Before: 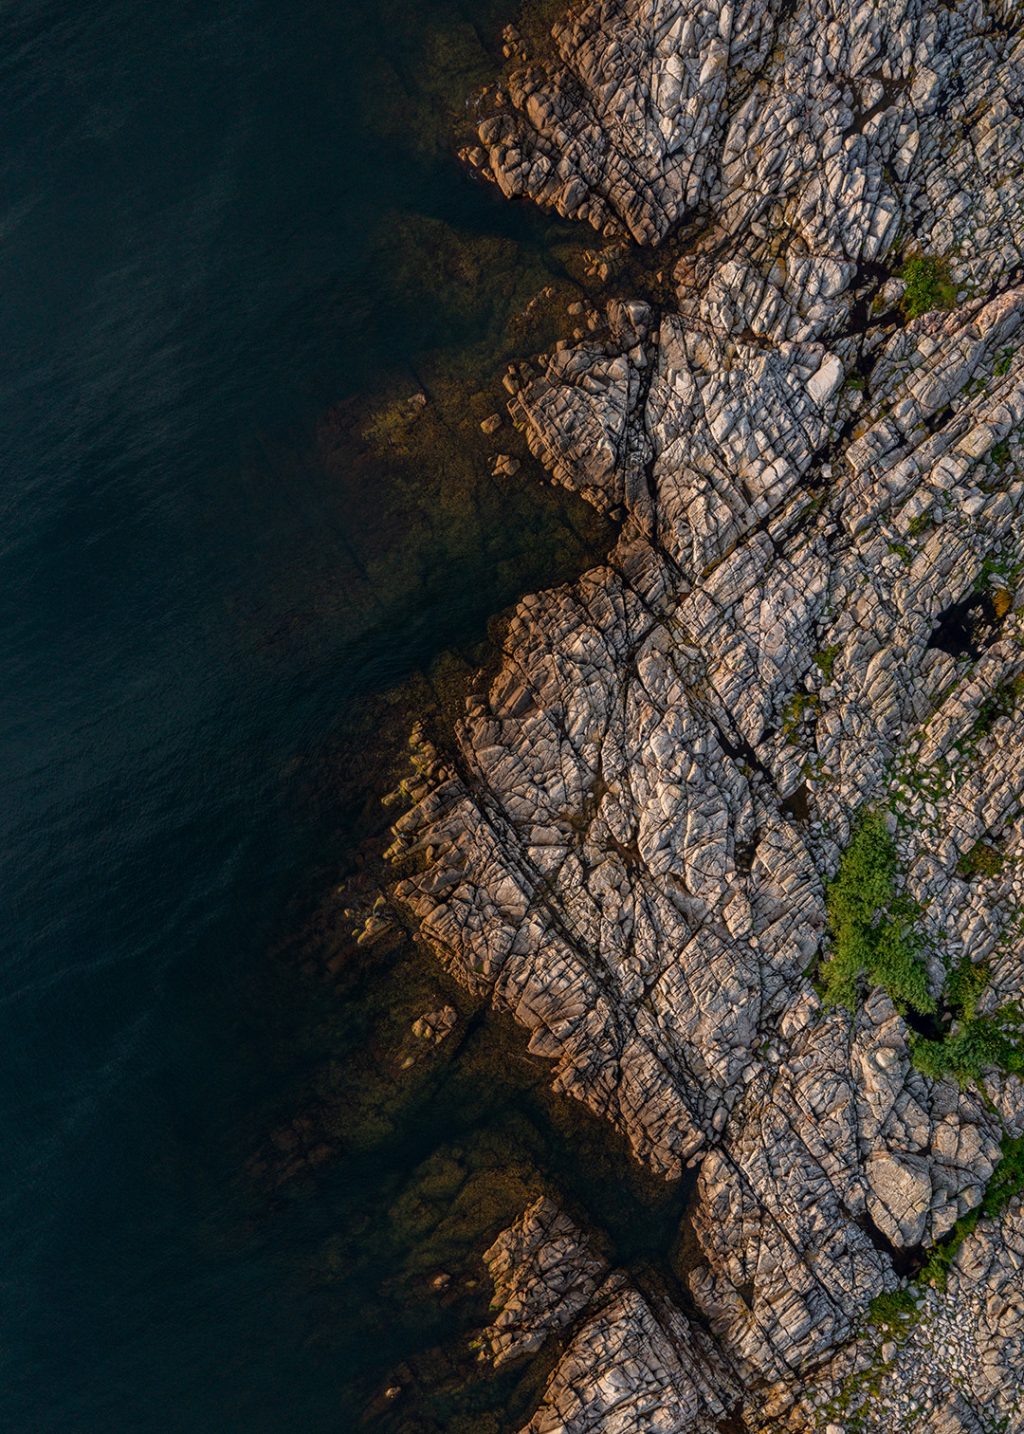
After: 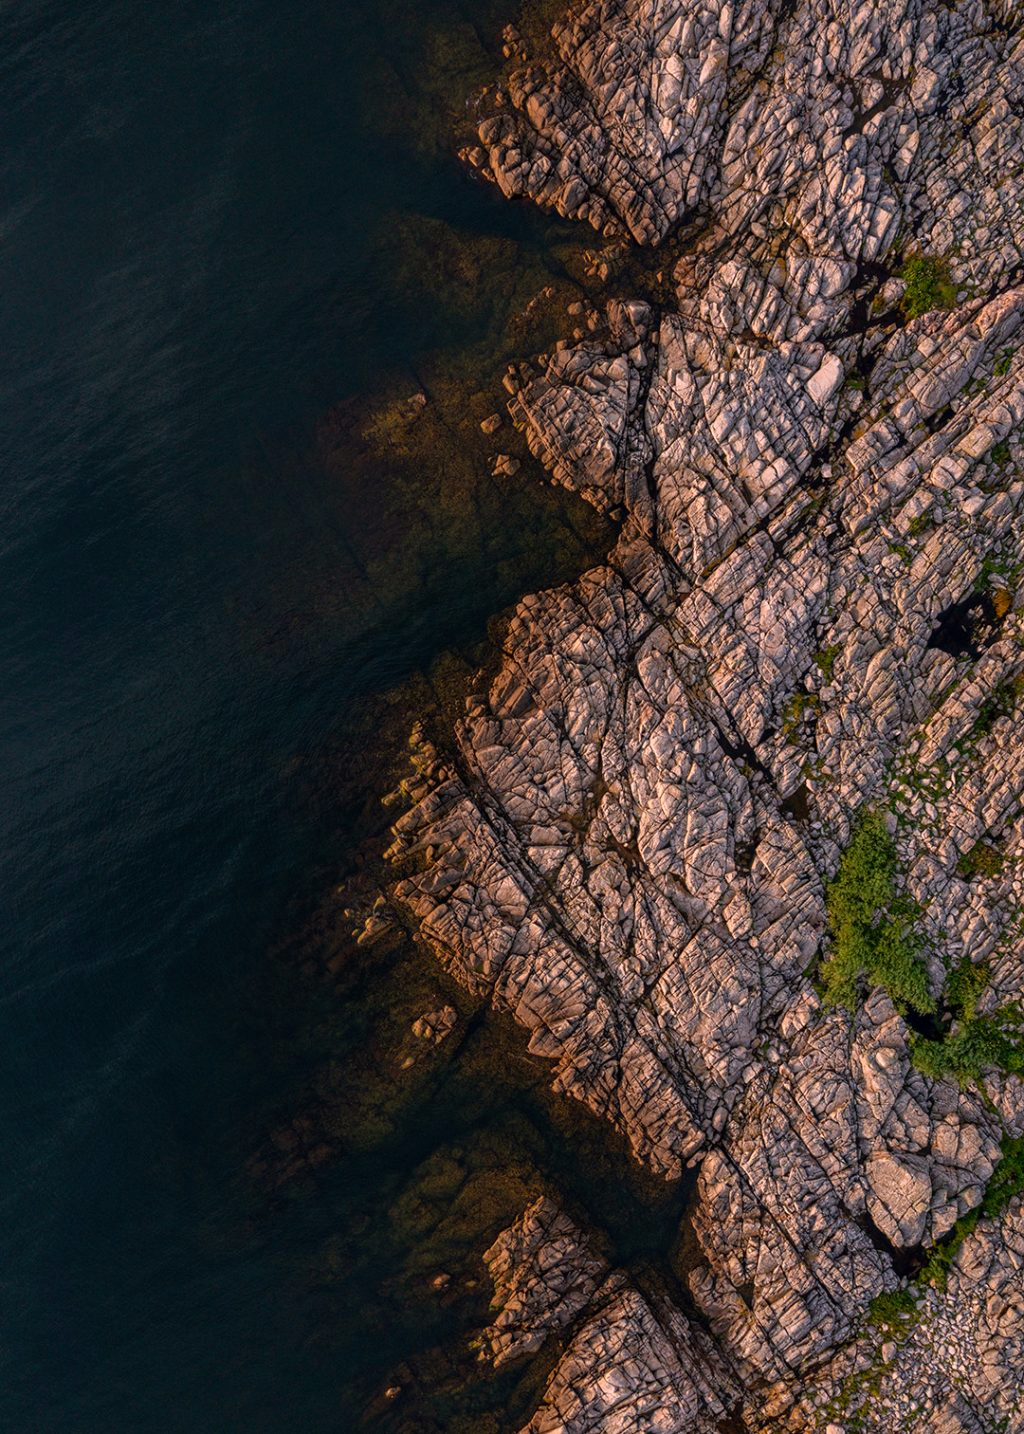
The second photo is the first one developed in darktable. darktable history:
color correction: highlights a* 14.71, highlights b* 4.83
